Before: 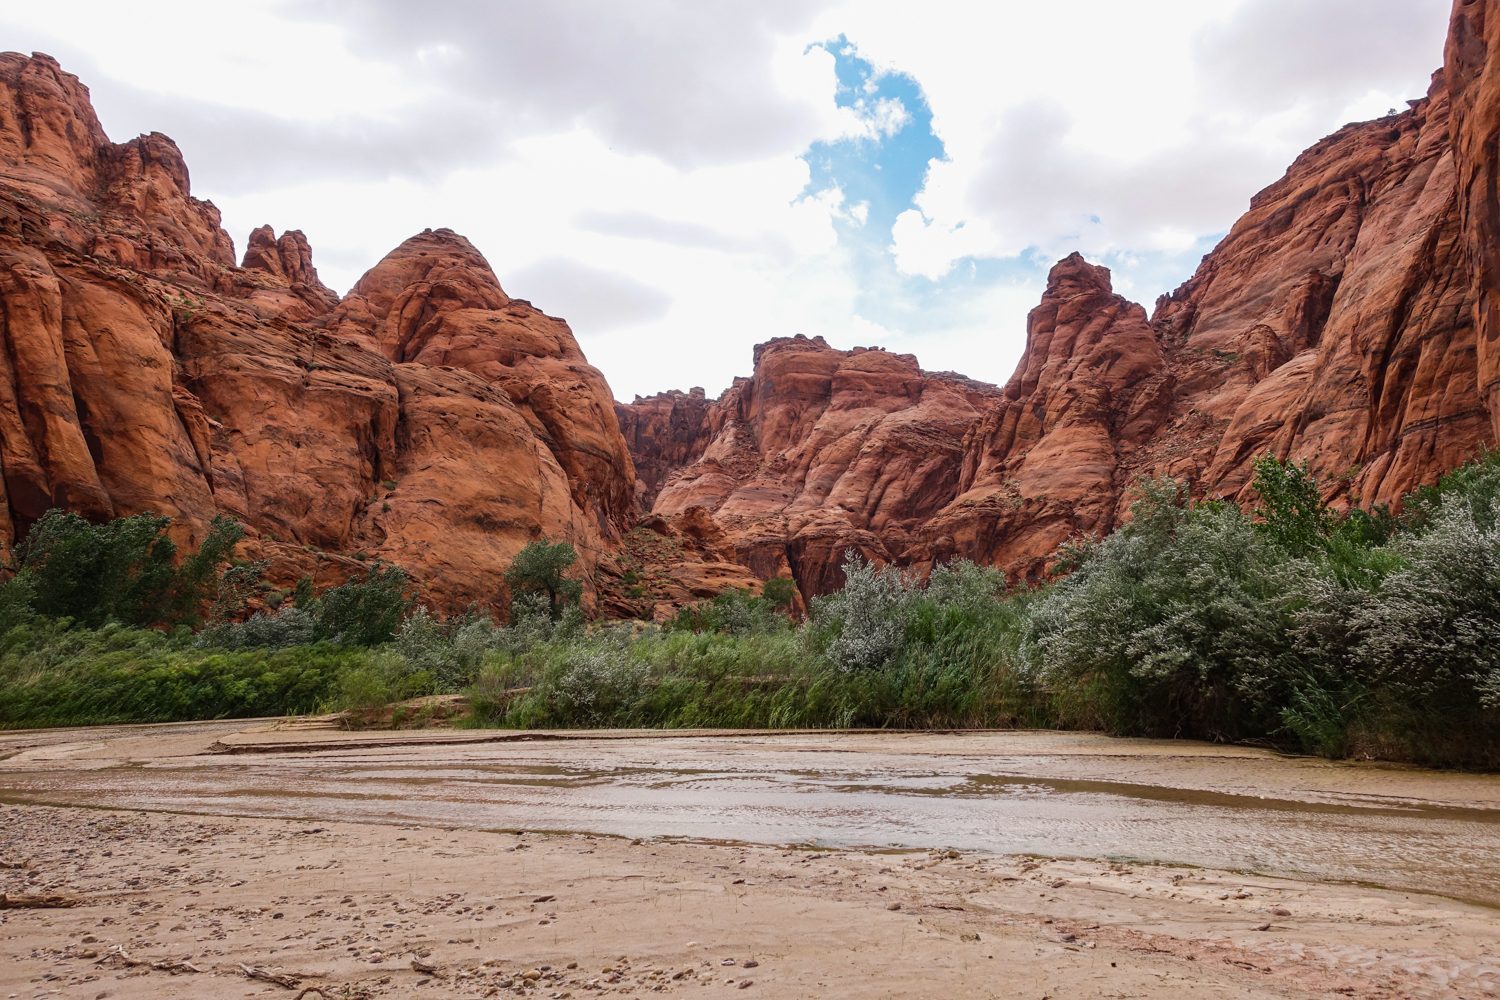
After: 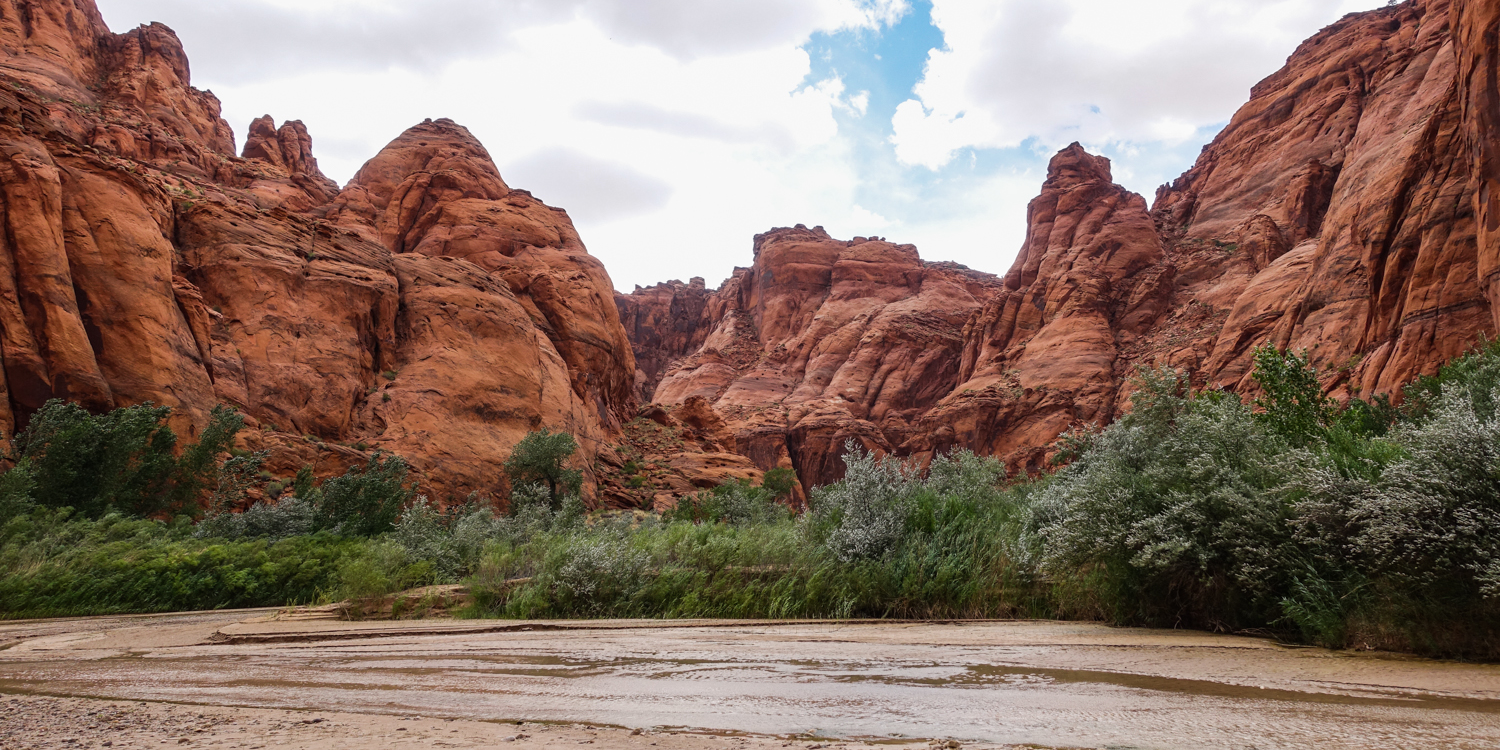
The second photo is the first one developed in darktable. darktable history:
crop: top 11.05%, bottom 13.889%
